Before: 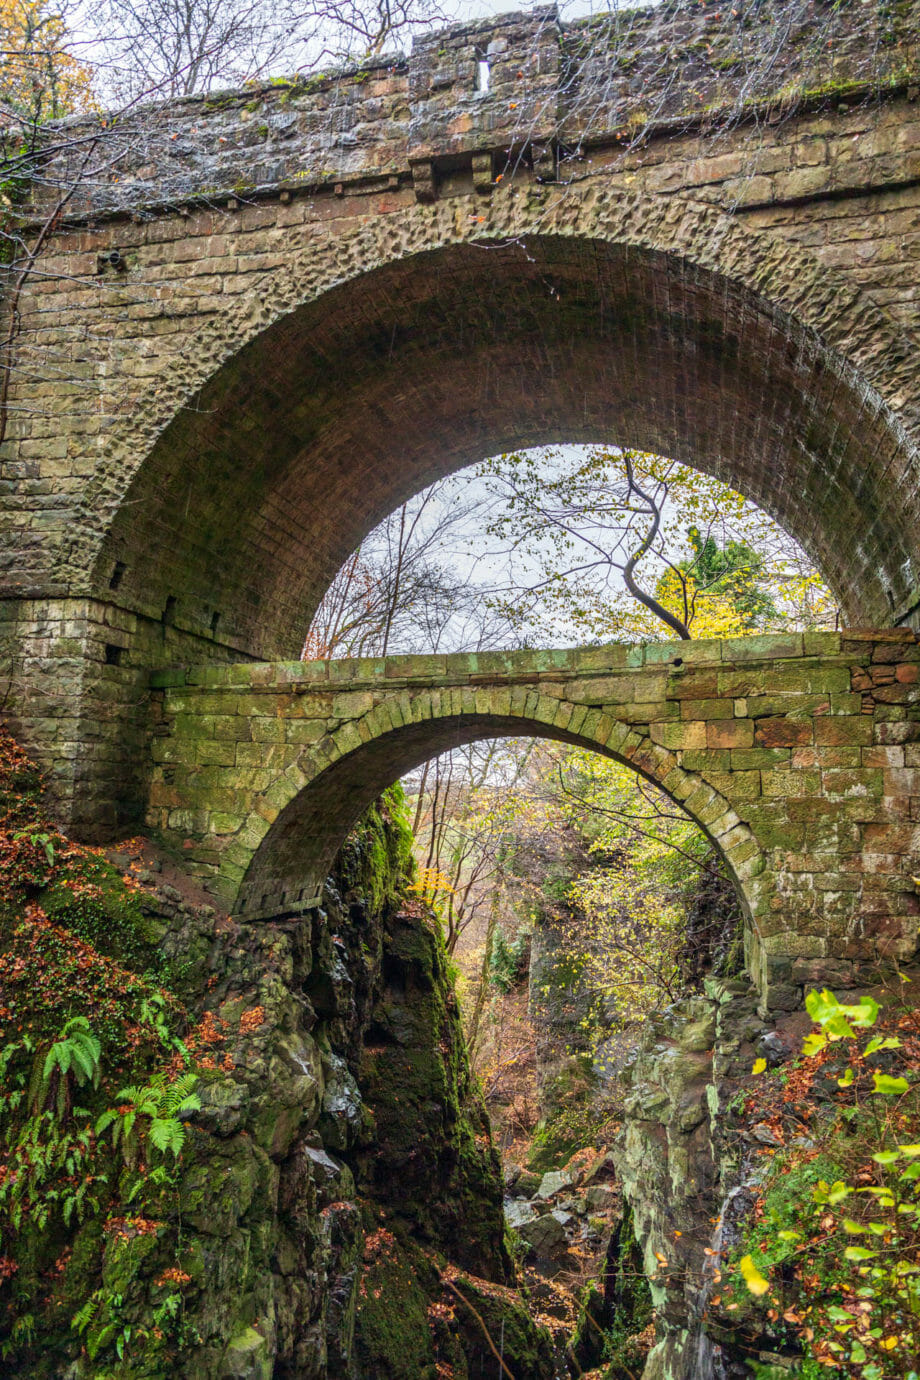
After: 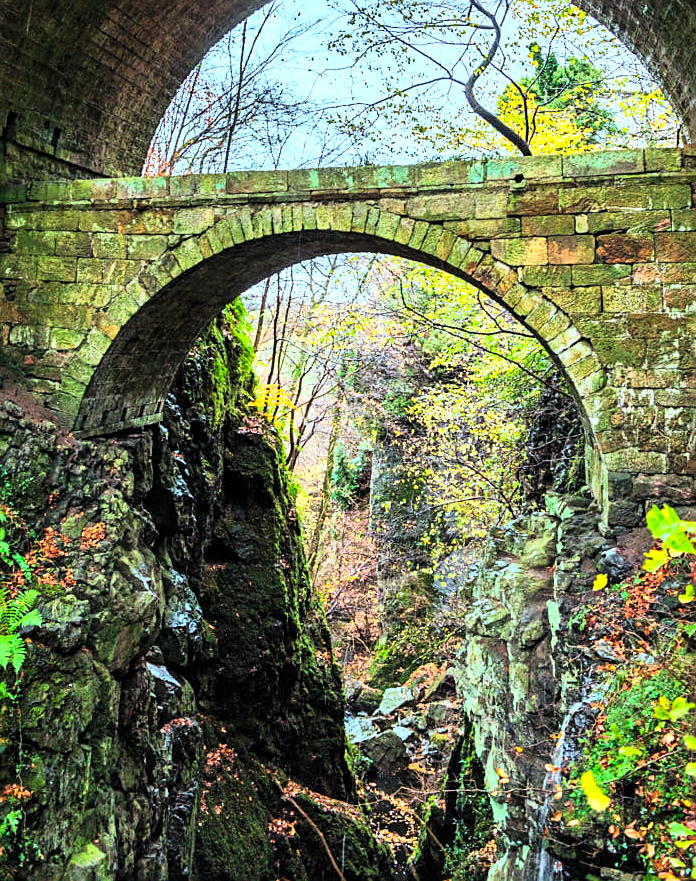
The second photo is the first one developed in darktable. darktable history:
crop and rotate: left 17.299%, top 35.115%, right 7.015%, bottom 1.024%
exposure: black level correction 0, exposure 1 EV, compensate exposure bias true, compensate highlight preservation false
white balance: emerald 1
sharpen: on, module defaults
color correction: highlights a* -10.69, highlights b* -19.19
tone curve: curves: ch0 [(0, 0) (0.078, 0) (0.241, 0.056) (0.59, 0.574) (0.802, 0.868) (1, 1)], color space Lab, linked channels, preserve colors none
contrast brightness saturation: contrast -0.19, saturation 0.19
